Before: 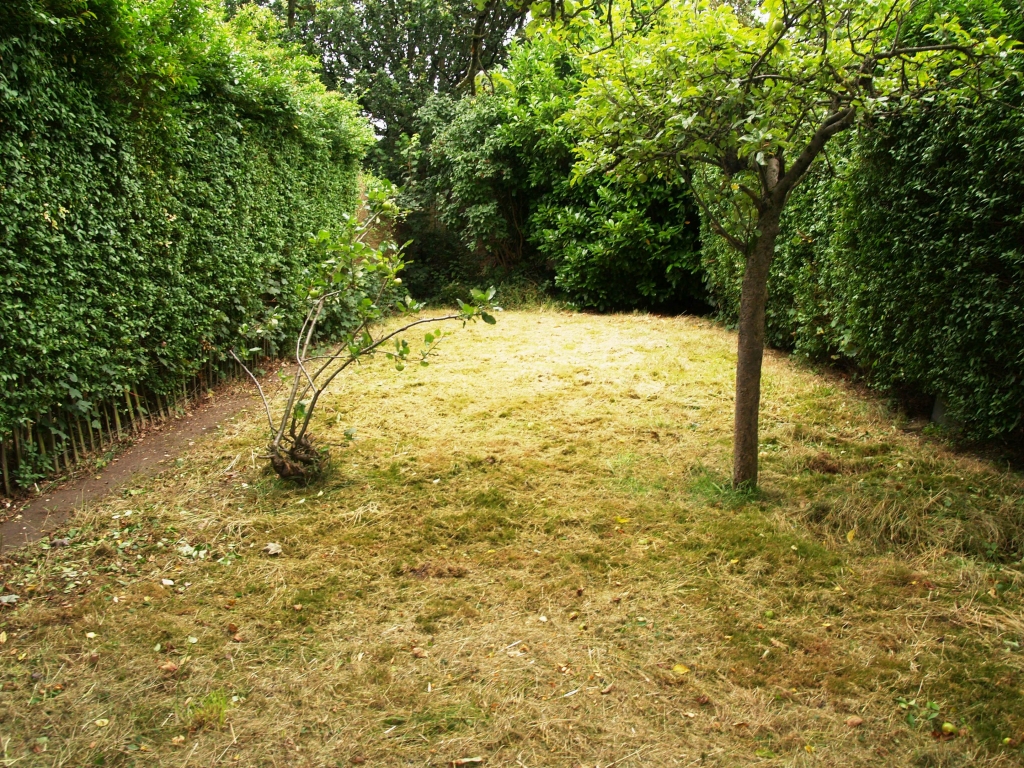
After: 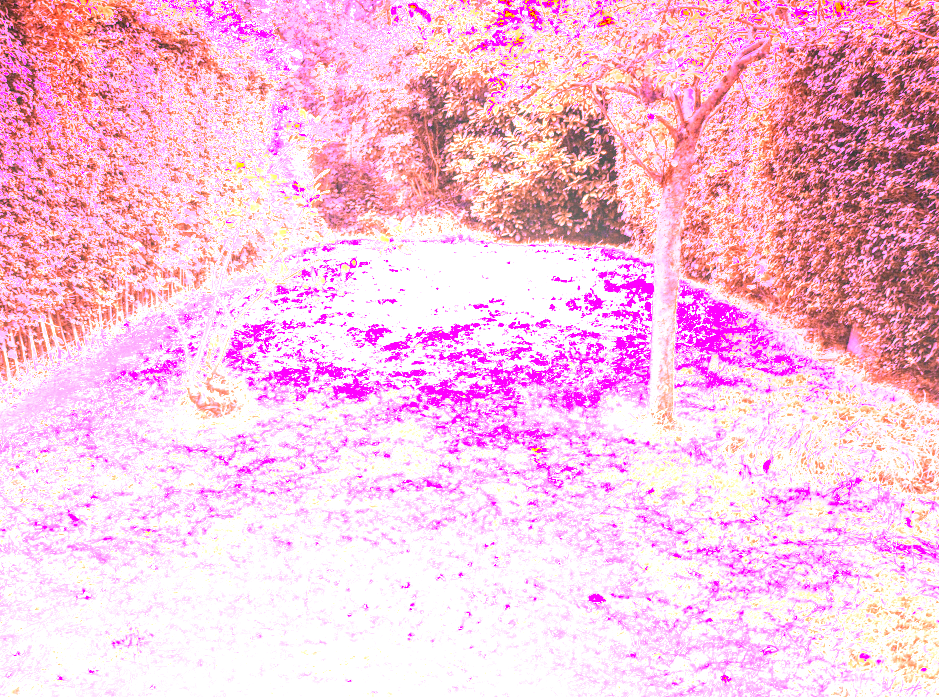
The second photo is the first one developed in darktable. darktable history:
local contrast: on, module defaults
crop and rotate: left 8.262%, top 9.226%
white balance: red 8, blue 8
color zones: curves: ch1 [(0, 0.455) (0.063, 0.455) (0.286, 0.495) (0.429, 0.5) (0.571, 0.5) (0.714, 0.5) (0.857, 0.5) (1, 0.455)]; ch2 [(0, 0.532) (0.063, 0.521) (0.233, 0.447) (0.429, 0.489) (0.571, 0.5) (0.714, 0.5) (0.857, 0.5) (1, 0.532)]
